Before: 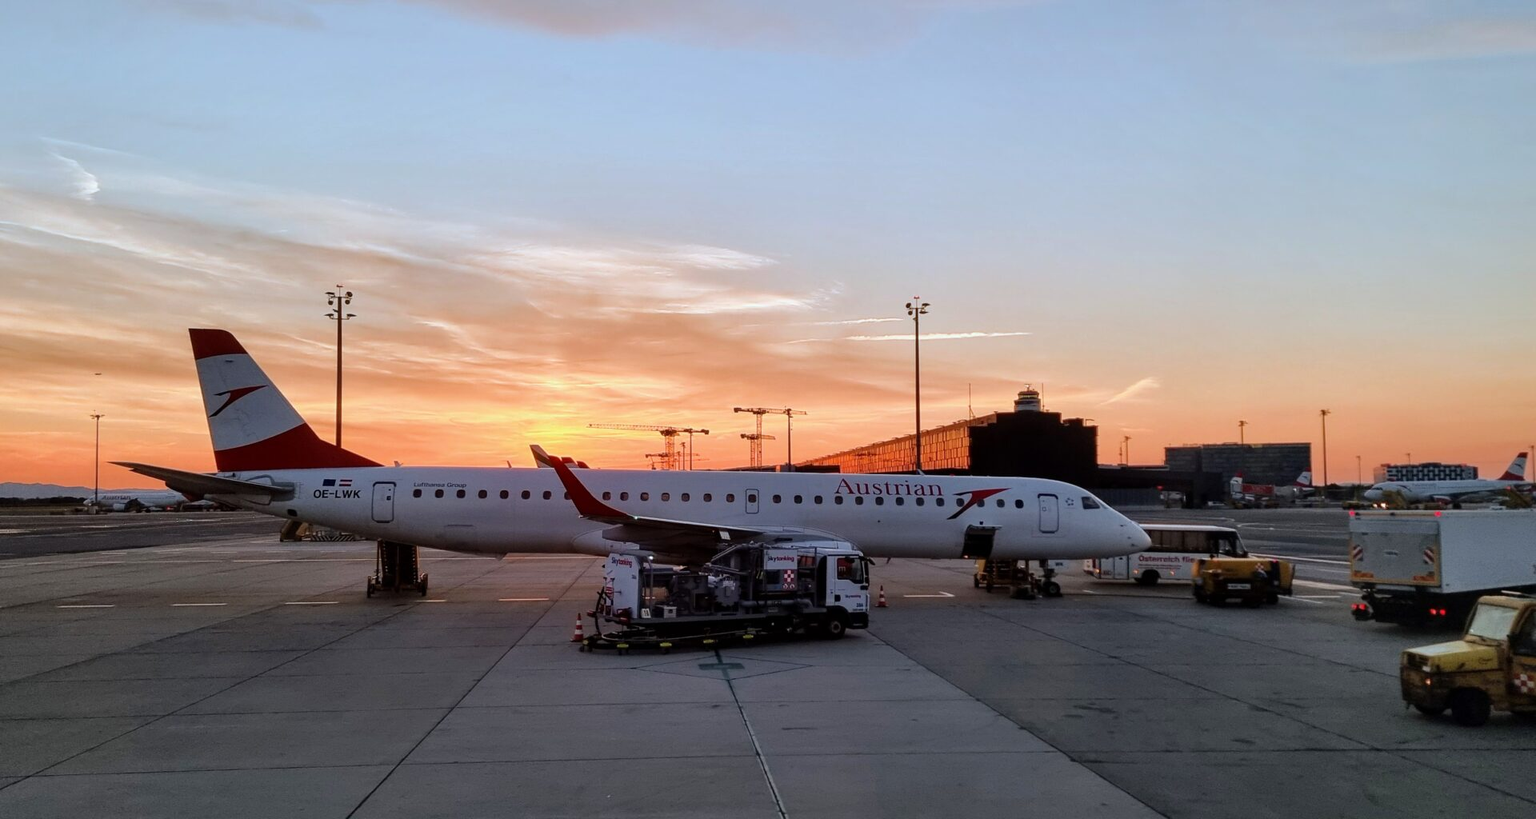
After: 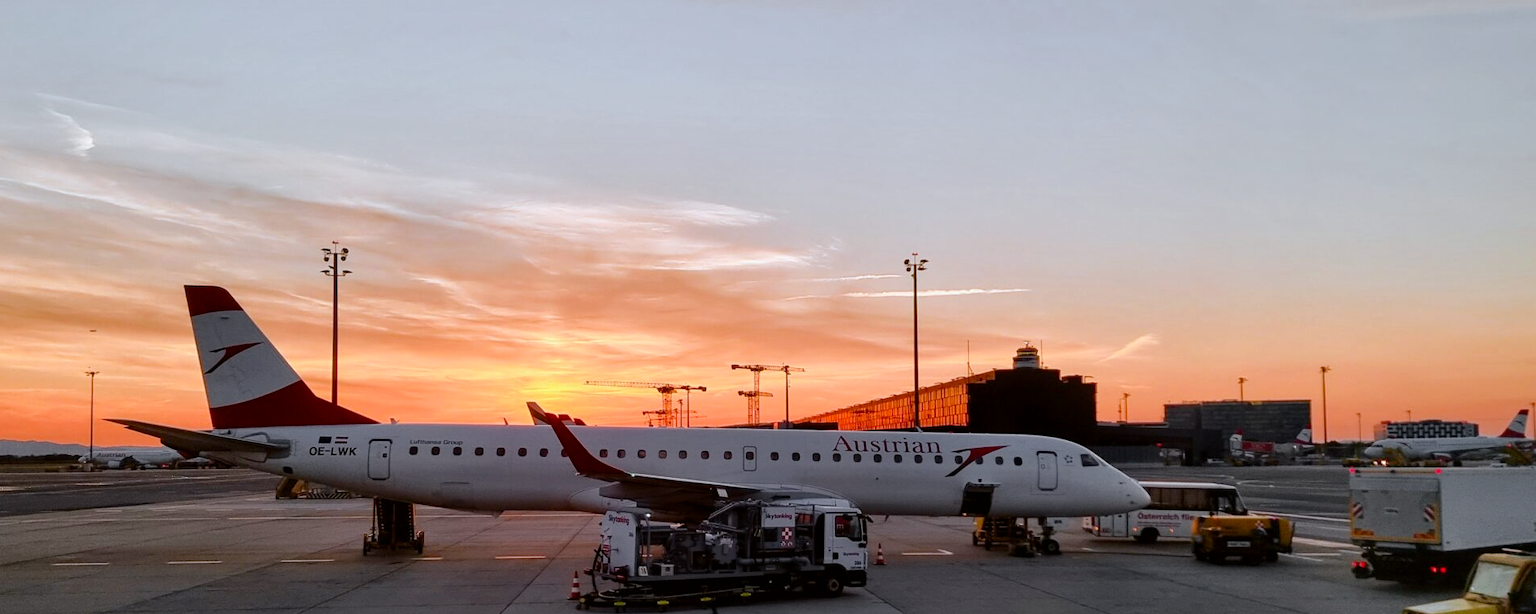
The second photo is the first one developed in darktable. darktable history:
crop: left 0.387%, top 5.469%, bottom 19.809%
color balance rgb: perceptual saturation grading › global saturation 20%, perceptual saturation grading › highlights -25%, perceptual saturation grading › shadows 25%
color zones: curves: ch1 [(0.25, 0.61) (0.75, 0.248)]
color correction: highlights a* 3.12, highlights b* -1.55, shadows a* -0.101, shadows b* 2.52, saturation 0.98
